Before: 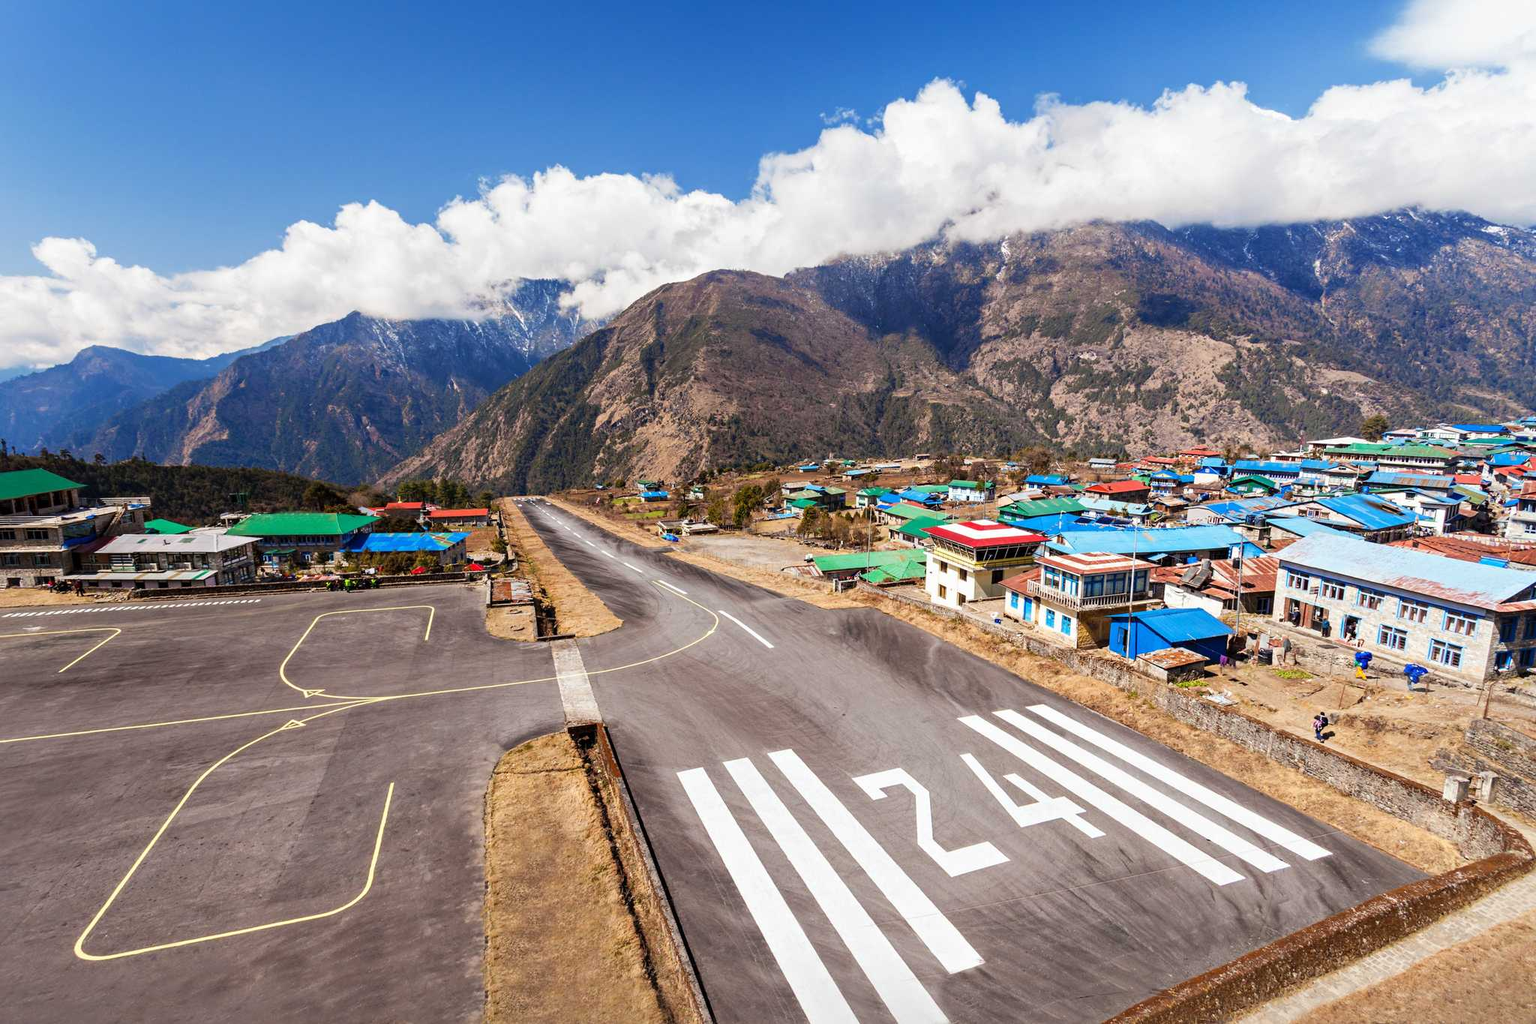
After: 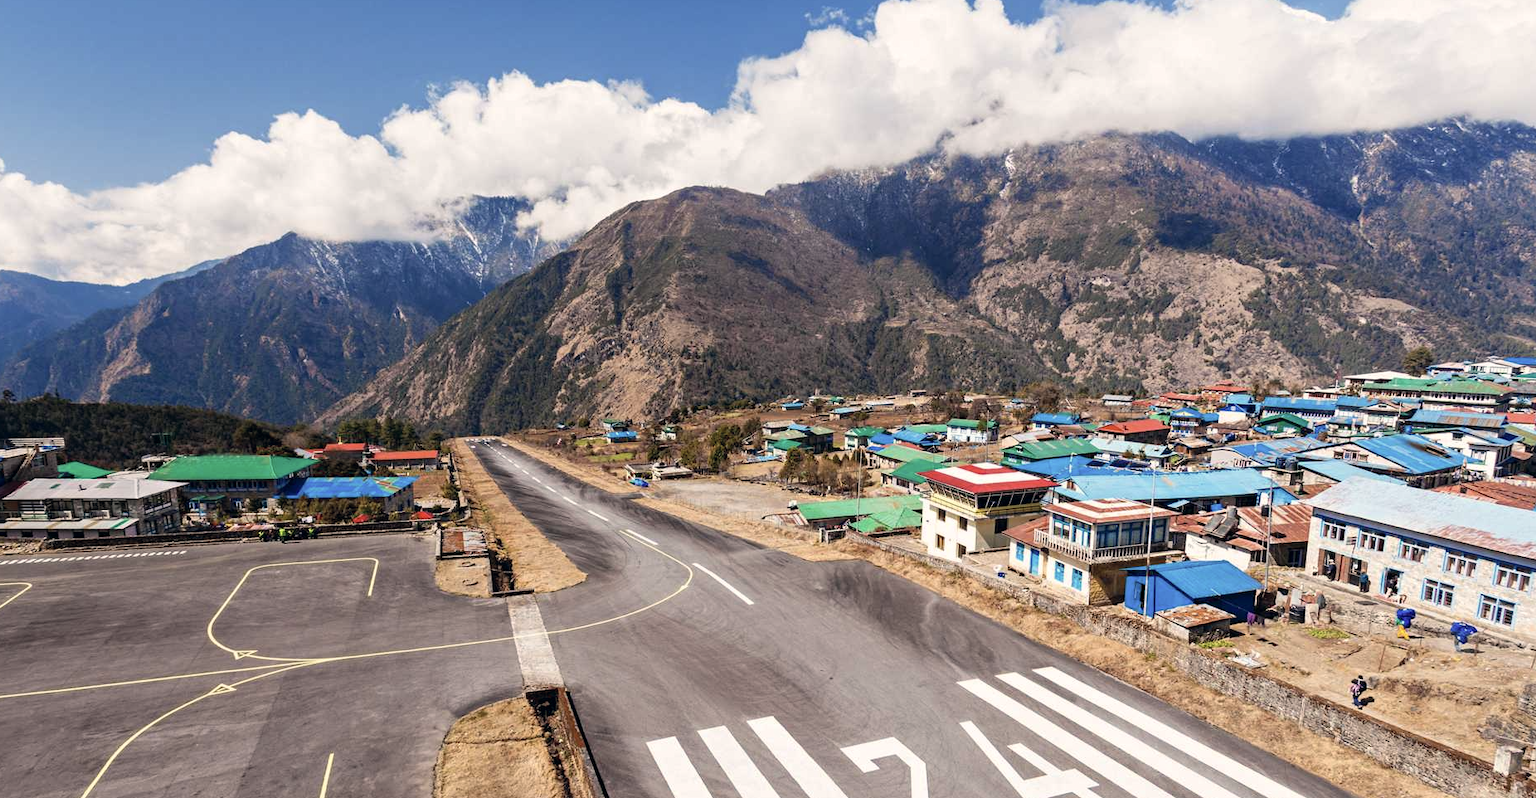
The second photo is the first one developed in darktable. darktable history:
color correction: highlights a* 2.82, highlights b* 5, shadows a* -2.41, shadows b* -4.81, saturation 0.775
crop: left 6.01%, top 9.955%, right 3.549%, bottom 19.424%
